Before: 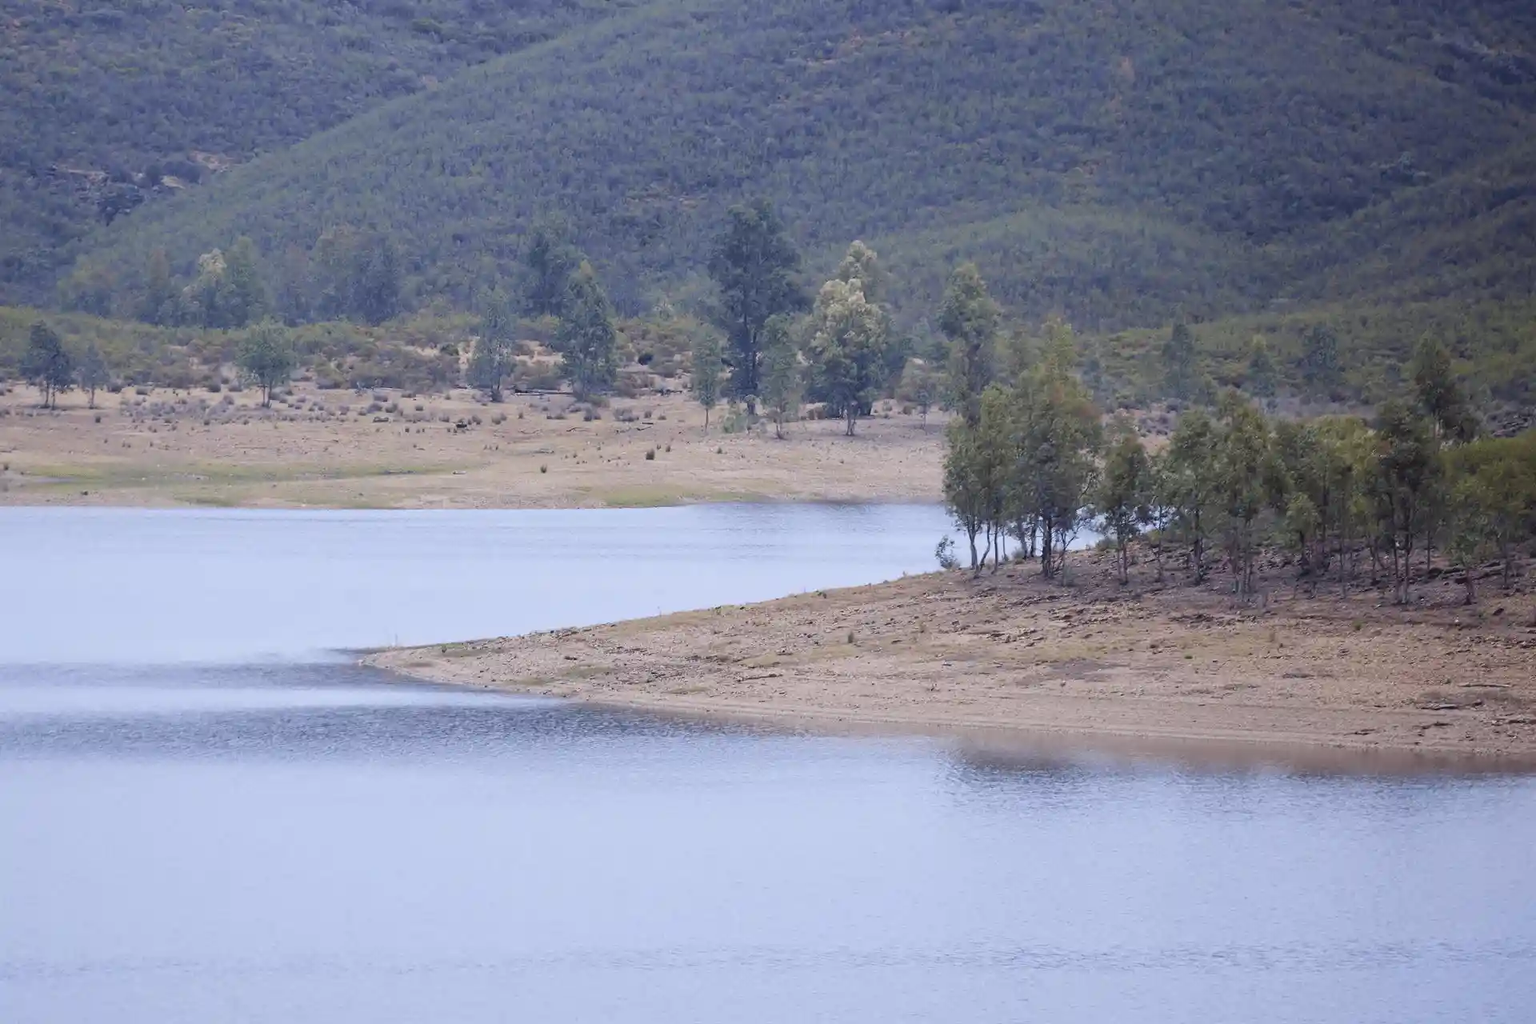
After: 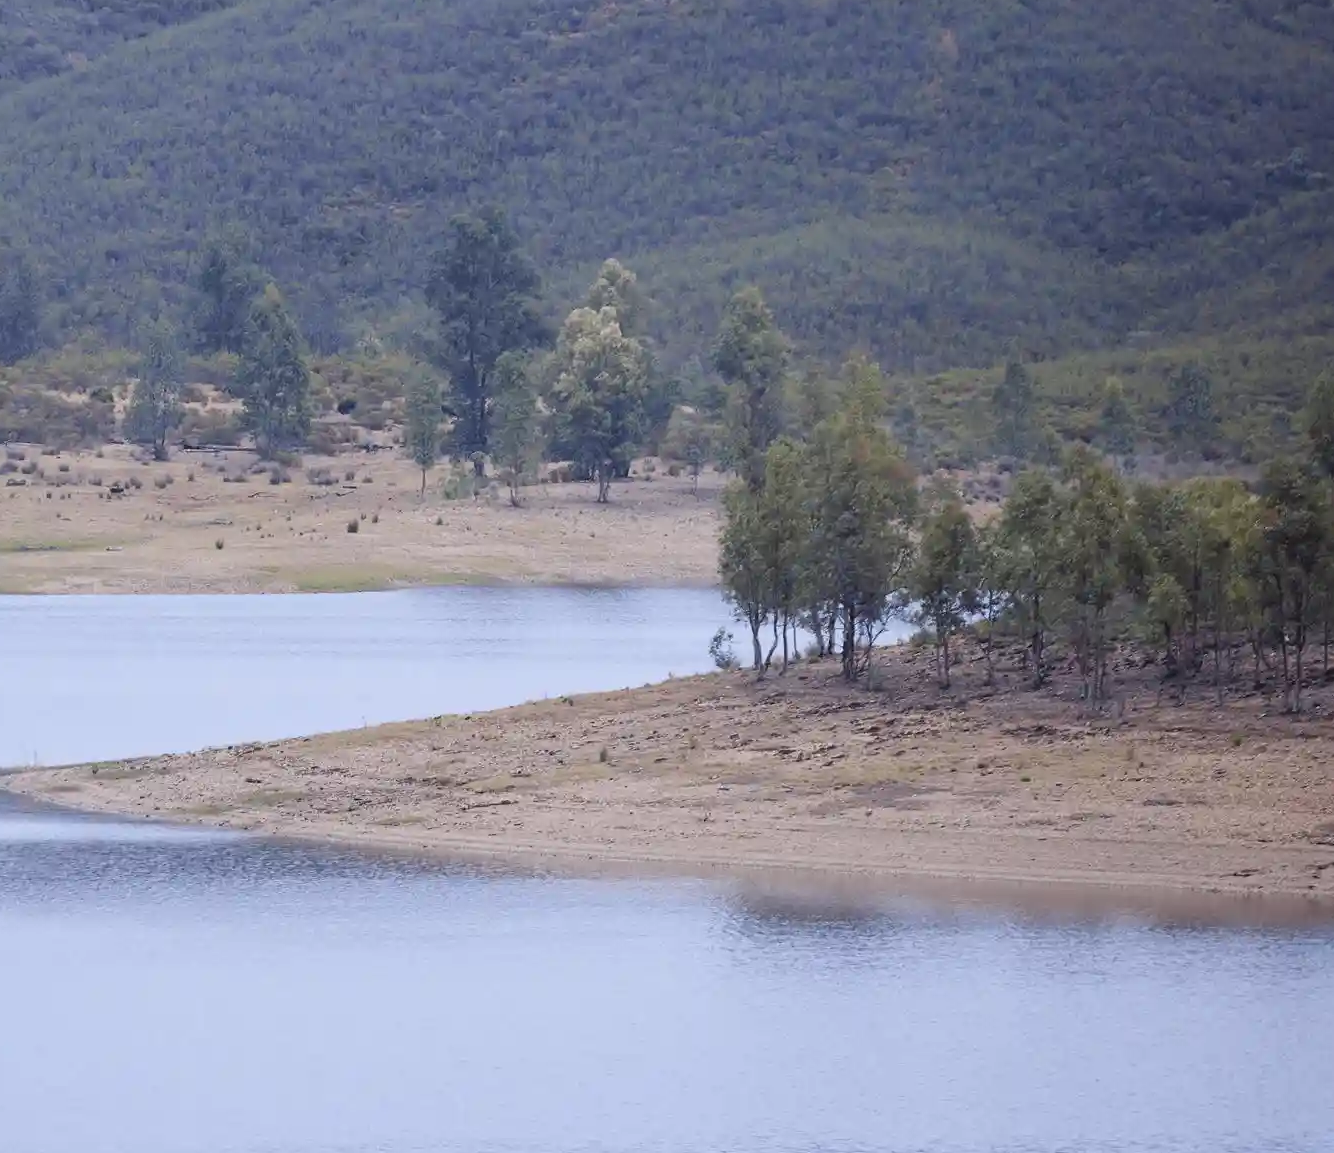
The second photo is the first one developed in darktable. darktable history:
crop and rotate: left 23.967%, top 3.31%, right 6.535%, bottom 6.588%
